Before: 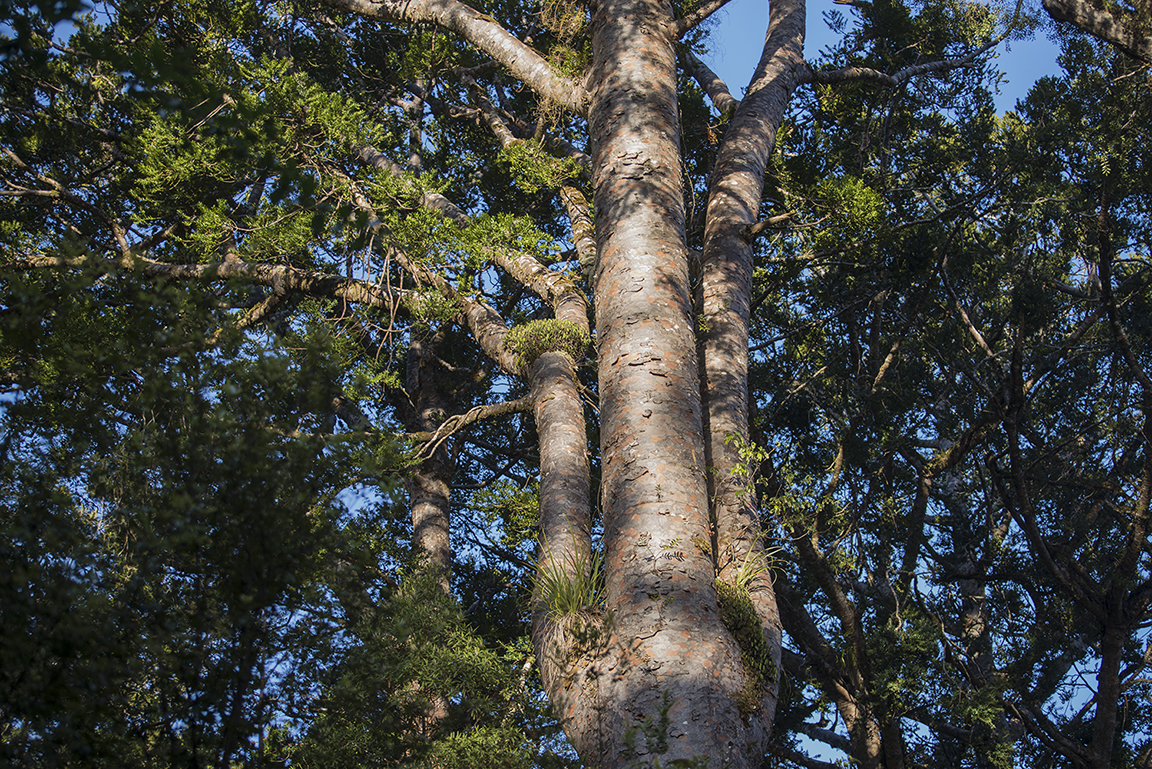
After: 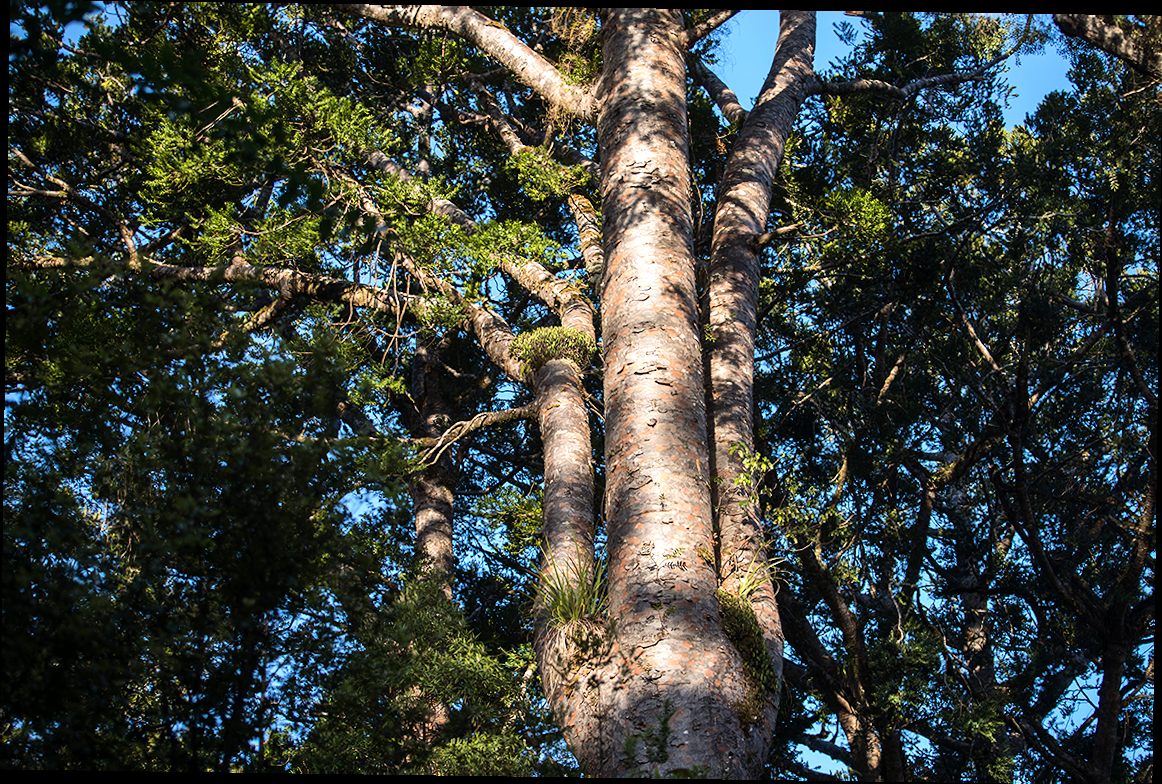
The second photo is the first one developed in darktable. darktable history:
white balance: emerald 1
tone equalizer: -8 EV -0.75 EV, -7 EV -0.7 EV, -6 EV -0.6 EV, -5 EV -0.4 EV, -3 EV 0.4 EV, -2 EV 0.6 EV, -1 EV 0.7 EV, +0 EV 0.75 EV, edges refinement/feathering 500, mask exposure compensation -1.57 EV, preserve details no
rotate and perspective: rotation 0.8°, automatic cropping off
